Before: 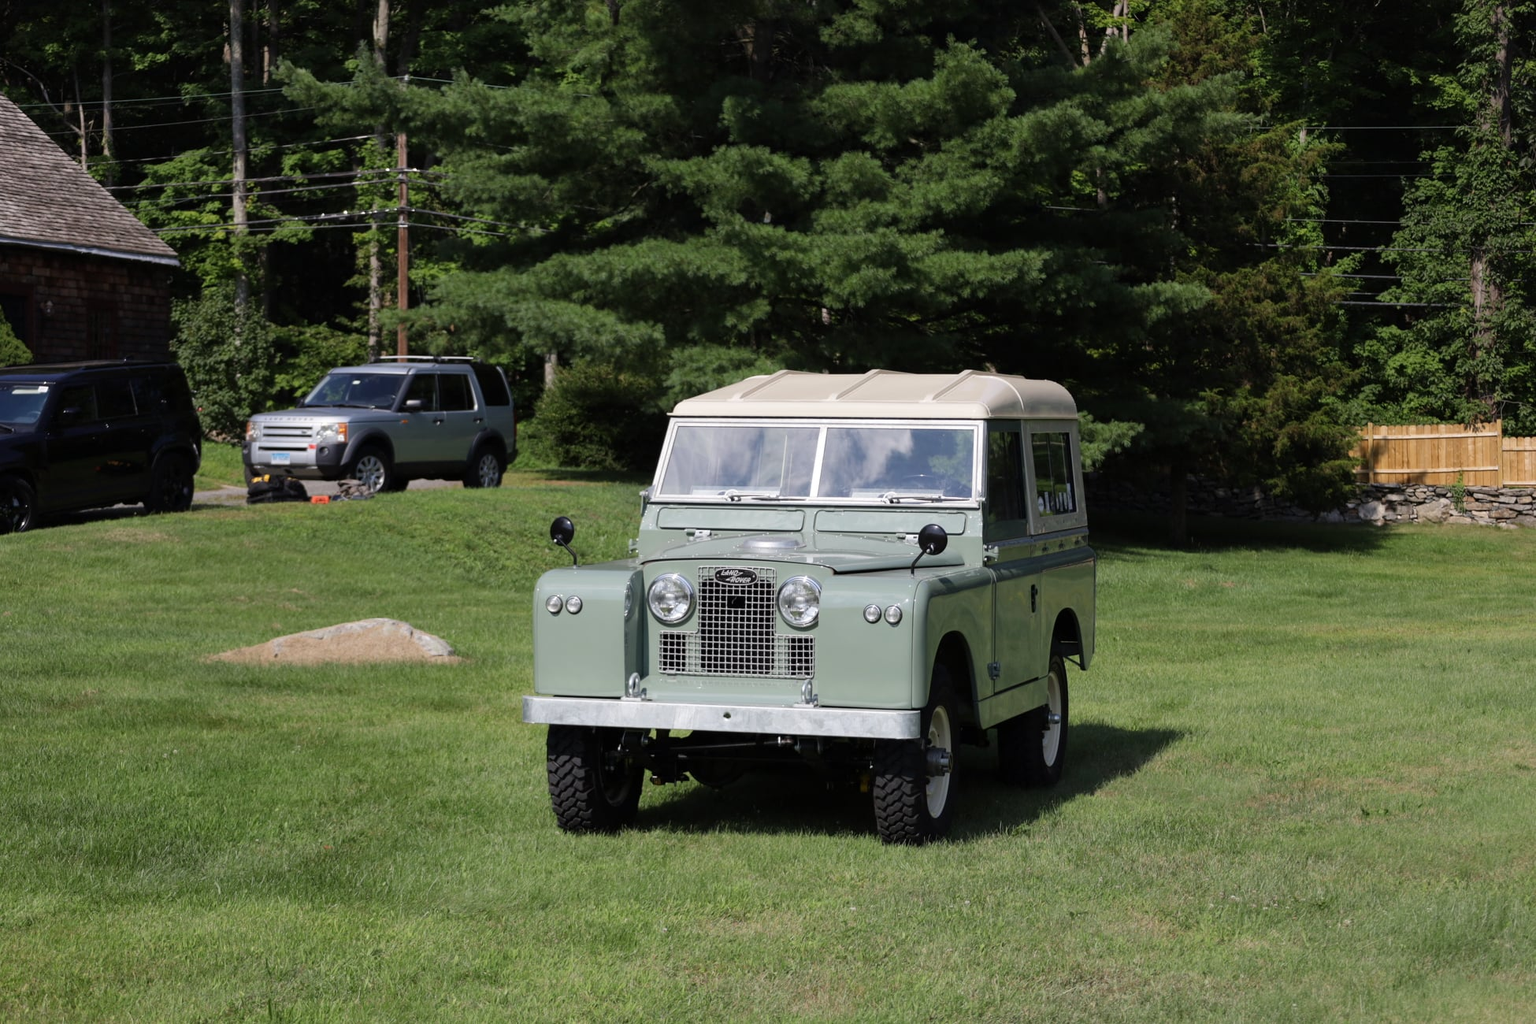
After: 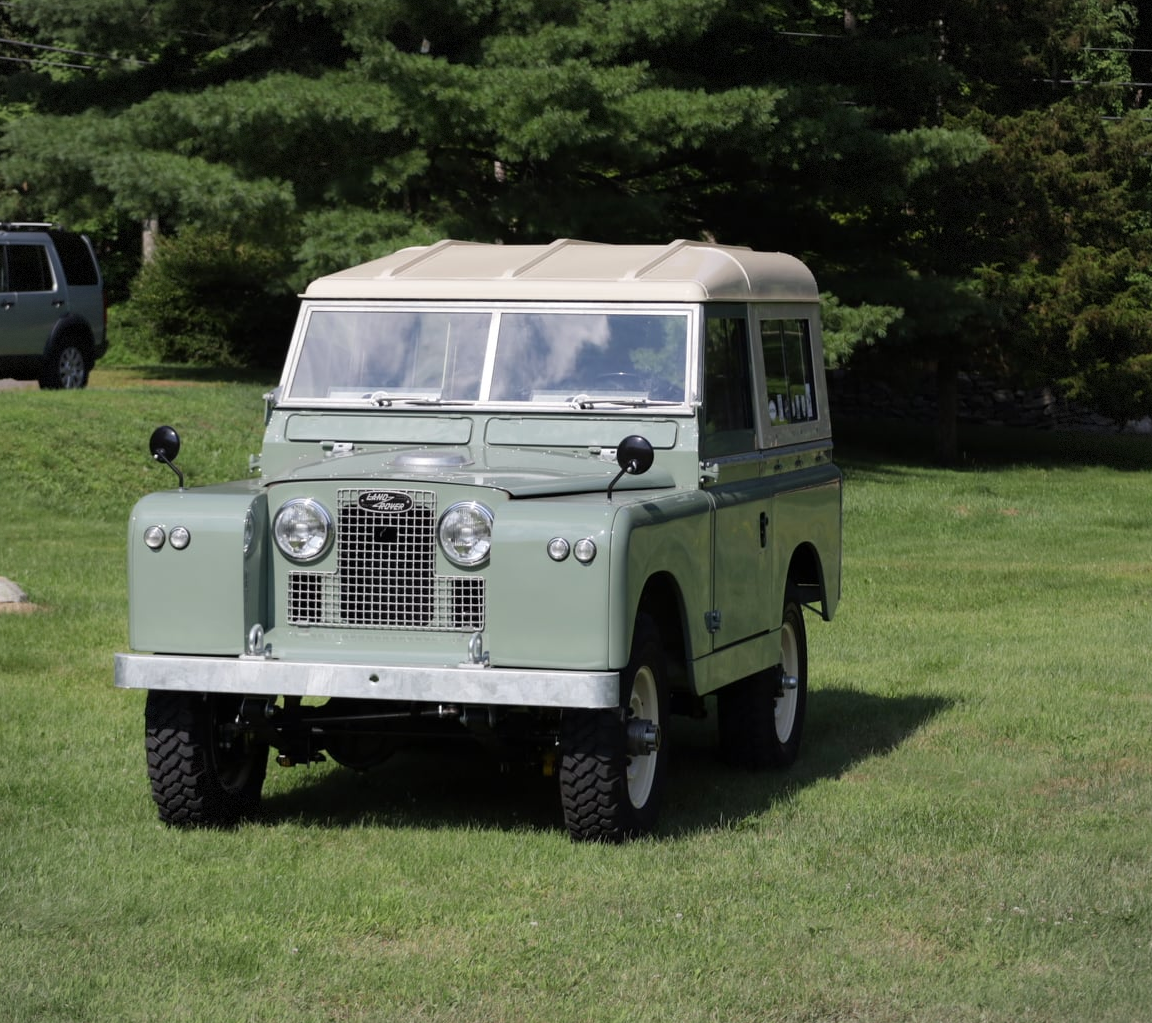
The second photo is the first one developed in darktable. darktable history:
crop and rotate: left 28.256%, top 17.734%, right 12.656%, bottom 3.573%
vignetting: fall-off start 85%, fall-off radius 80%, brightness -0.182, saturation -0.3, width/height ratio 1.219, dithering 8-bit output, unbound false
